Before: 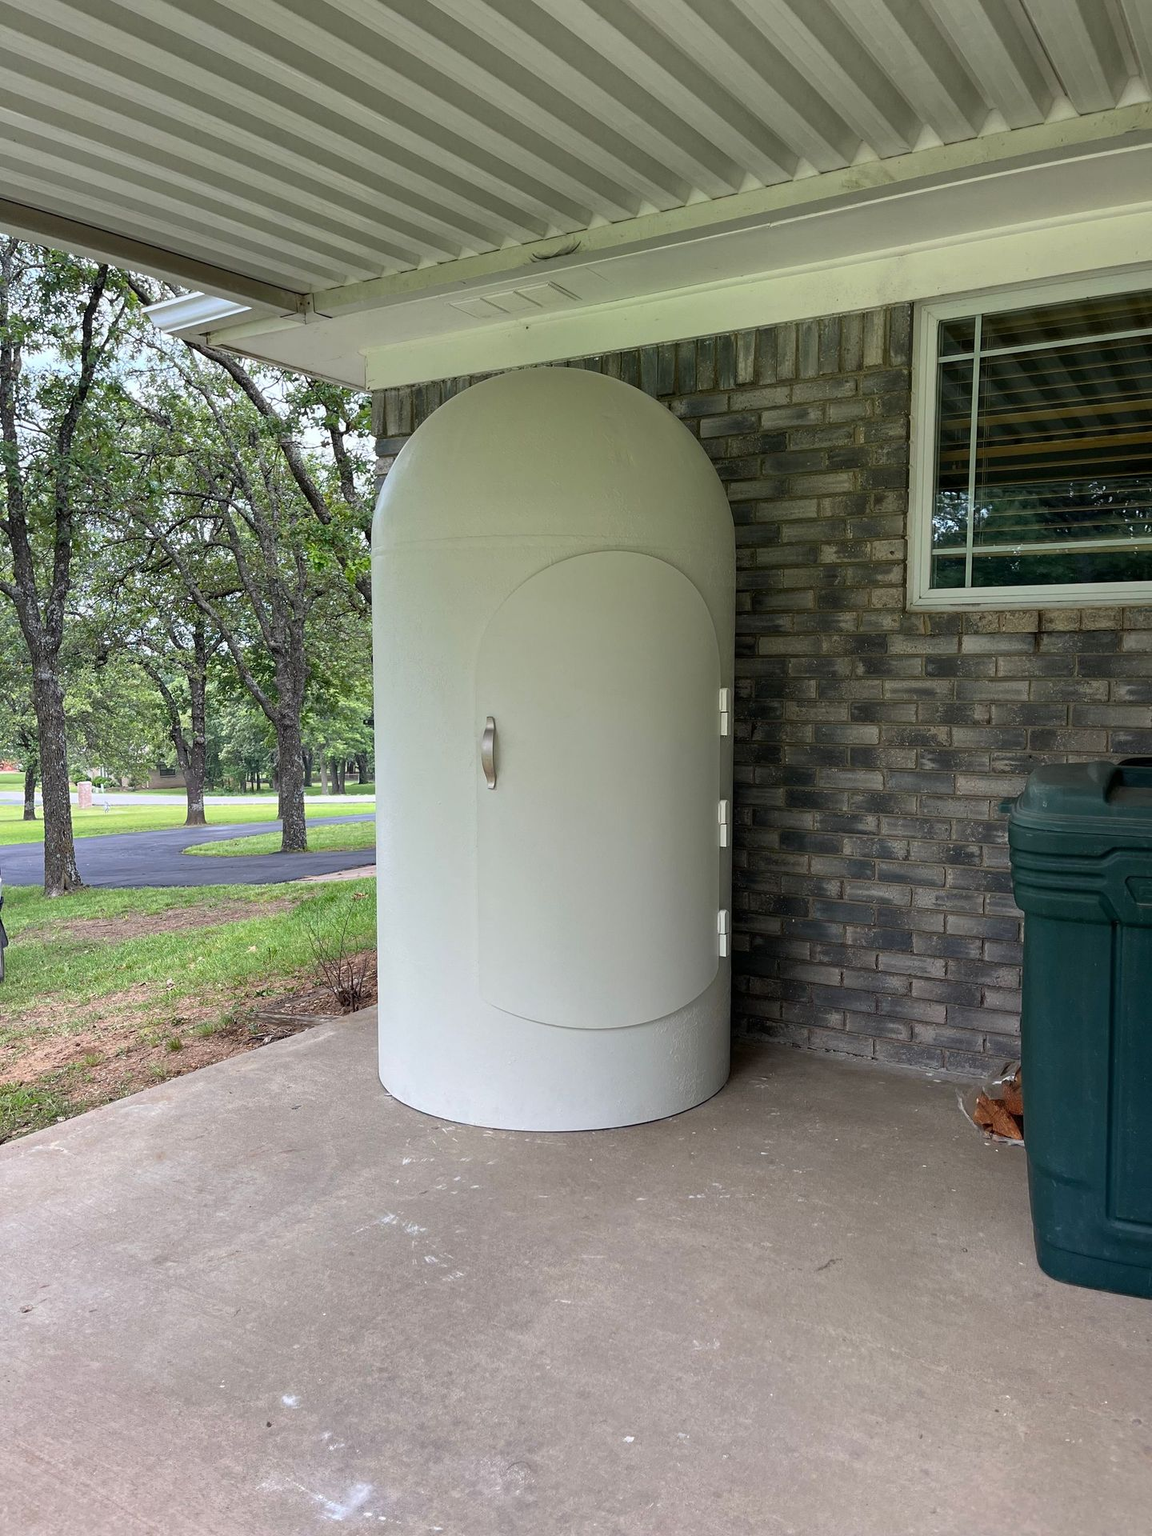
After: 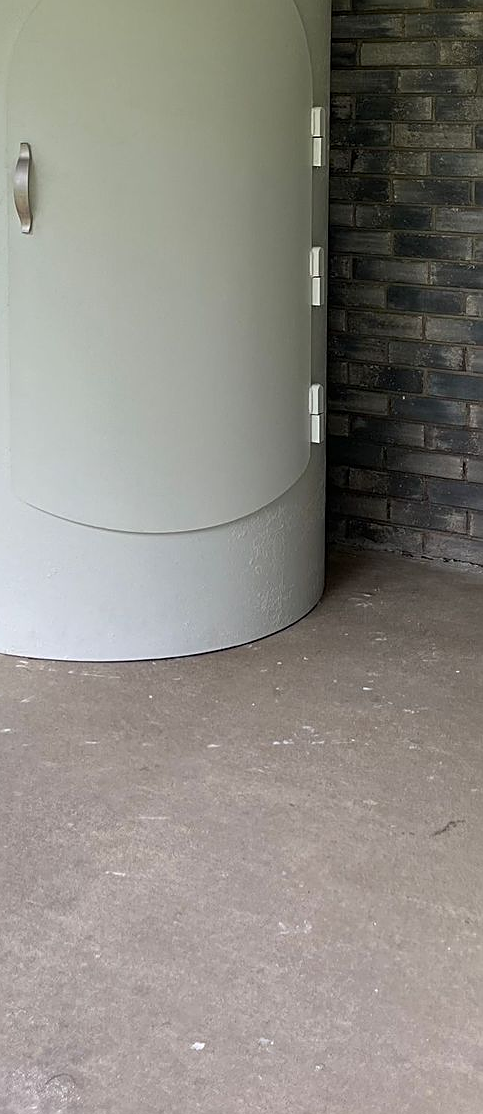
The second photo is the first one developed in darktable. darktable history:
crop: left 40.847%, top 39.255%, right 25.569%, bottom 2.714%
sharpen: on, module defaults
